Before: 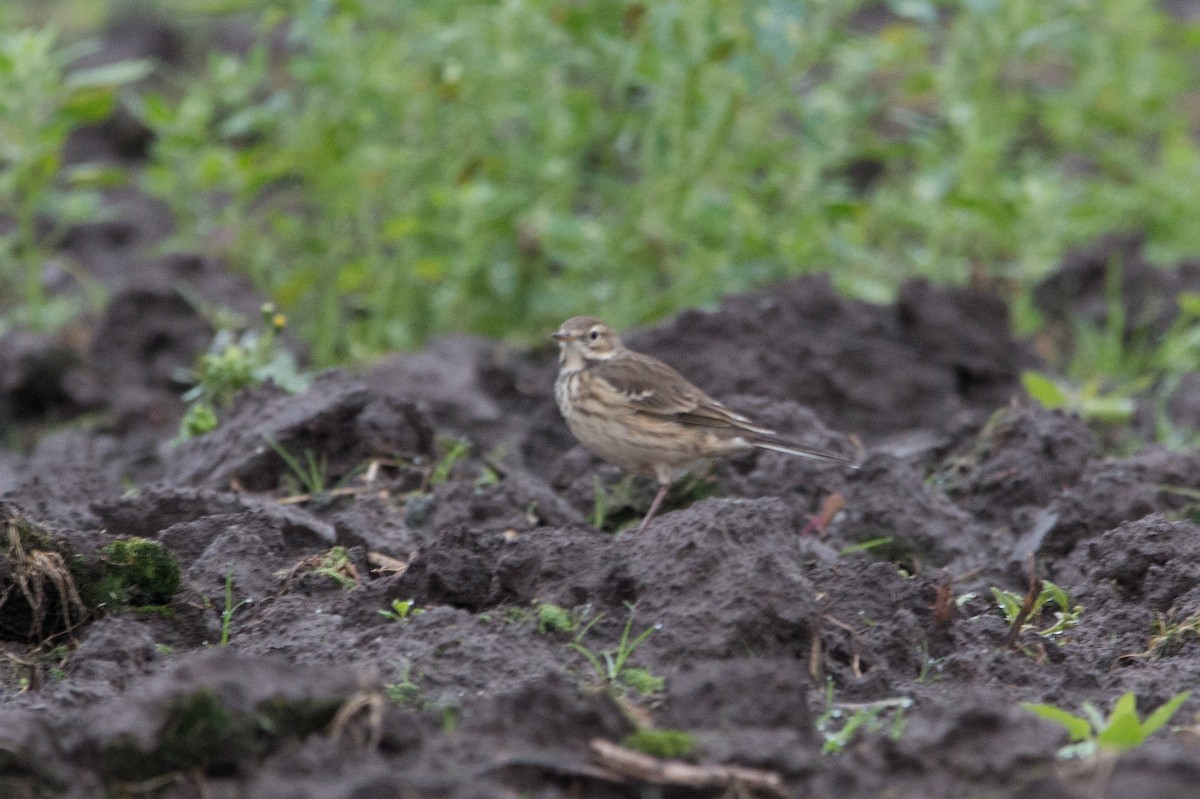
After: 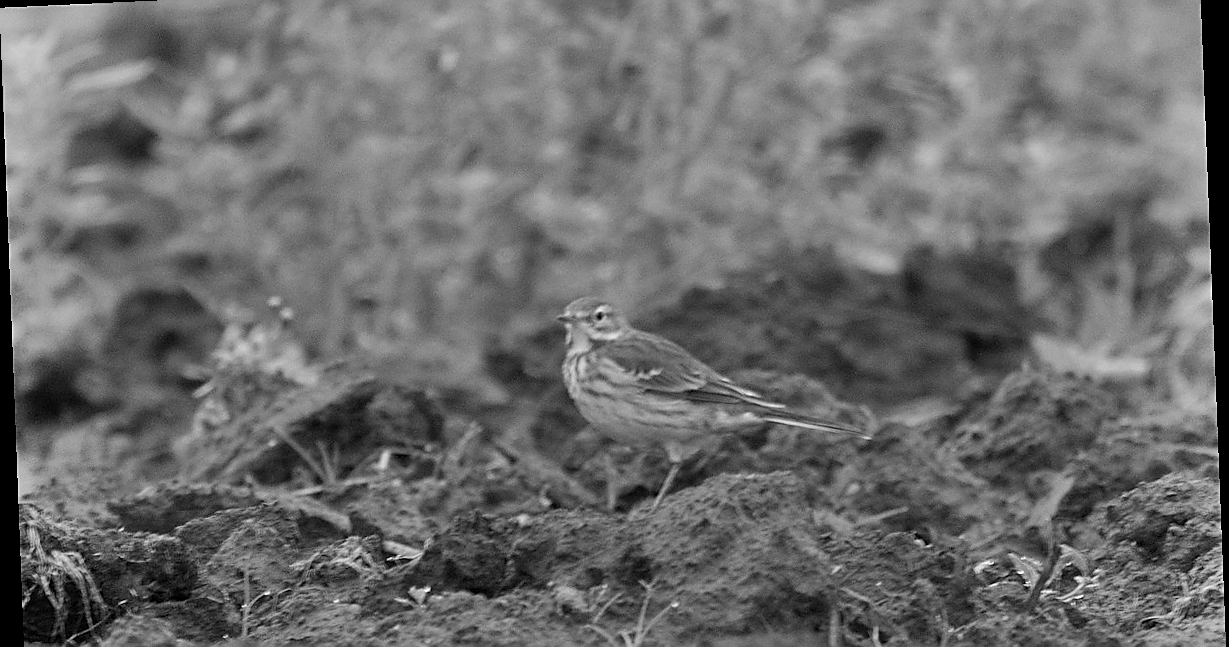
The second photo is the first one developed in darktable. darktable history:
monochrome: on, module defaults
crop: top 5.667%, bottom 17.637%
sharpen: radius 1.4, amount 1.25, threshold 0.7
rotate and perspective: rotation -2.22°, lens shift (horizontal) -0.022, automatic cropping off
shadows and highlights: white point adjustment 0.1, highlights -70, soften with gaussian
